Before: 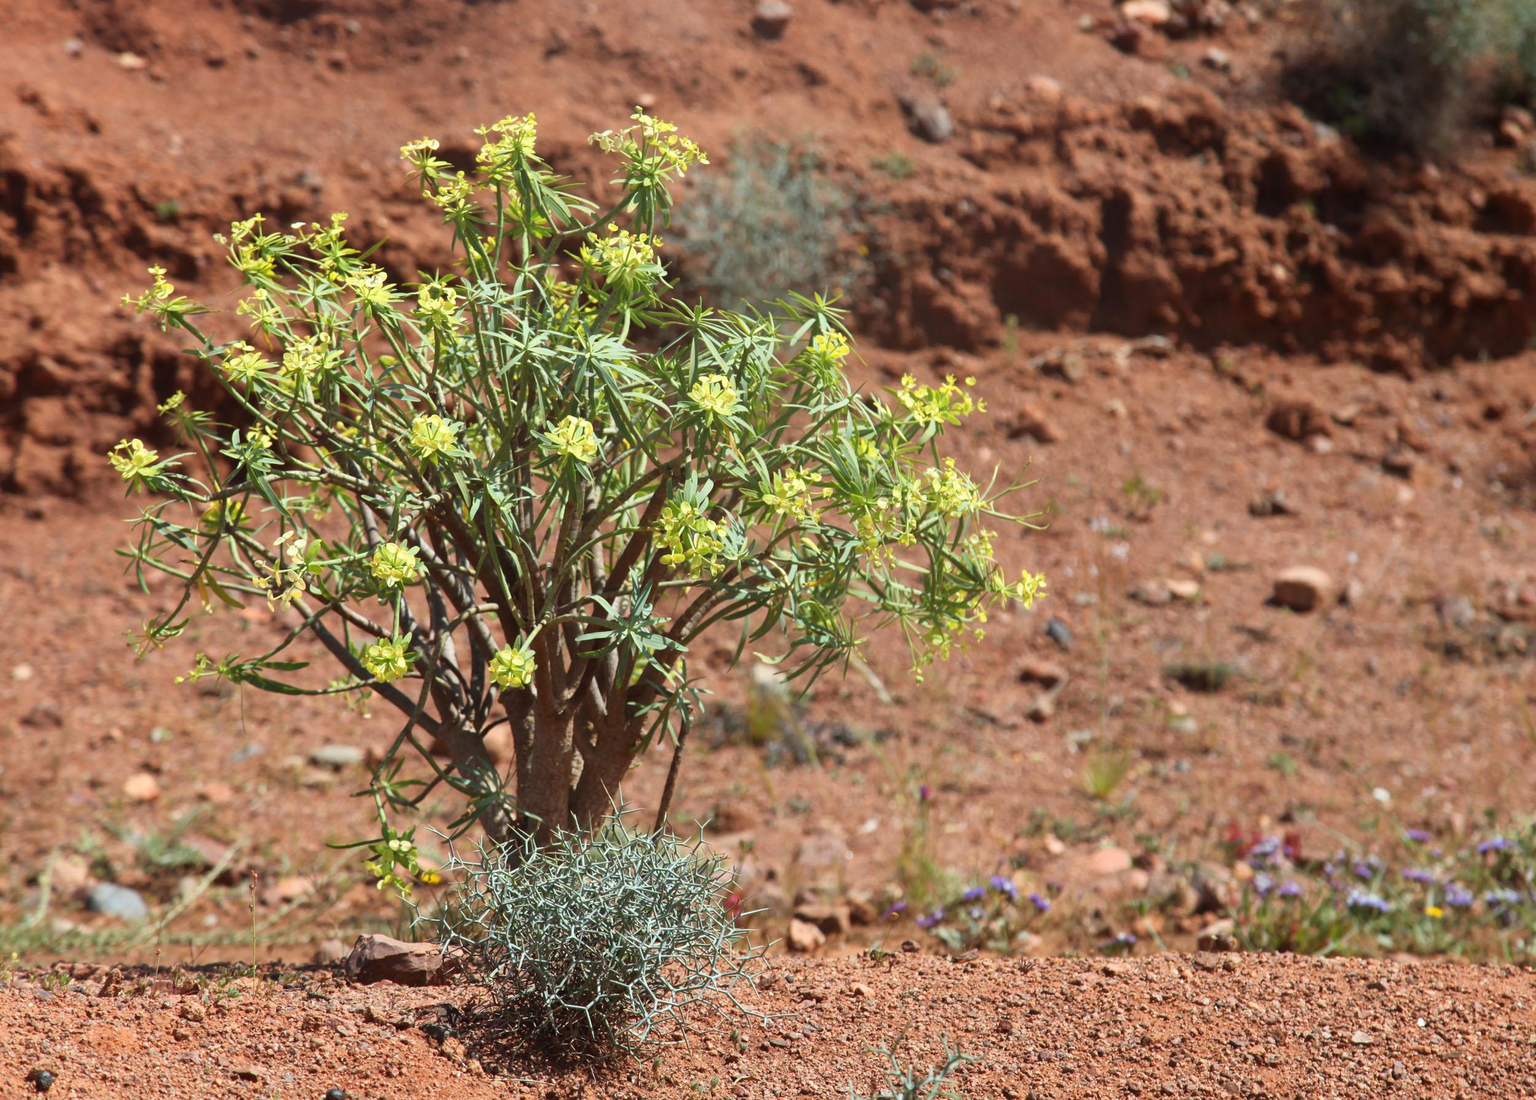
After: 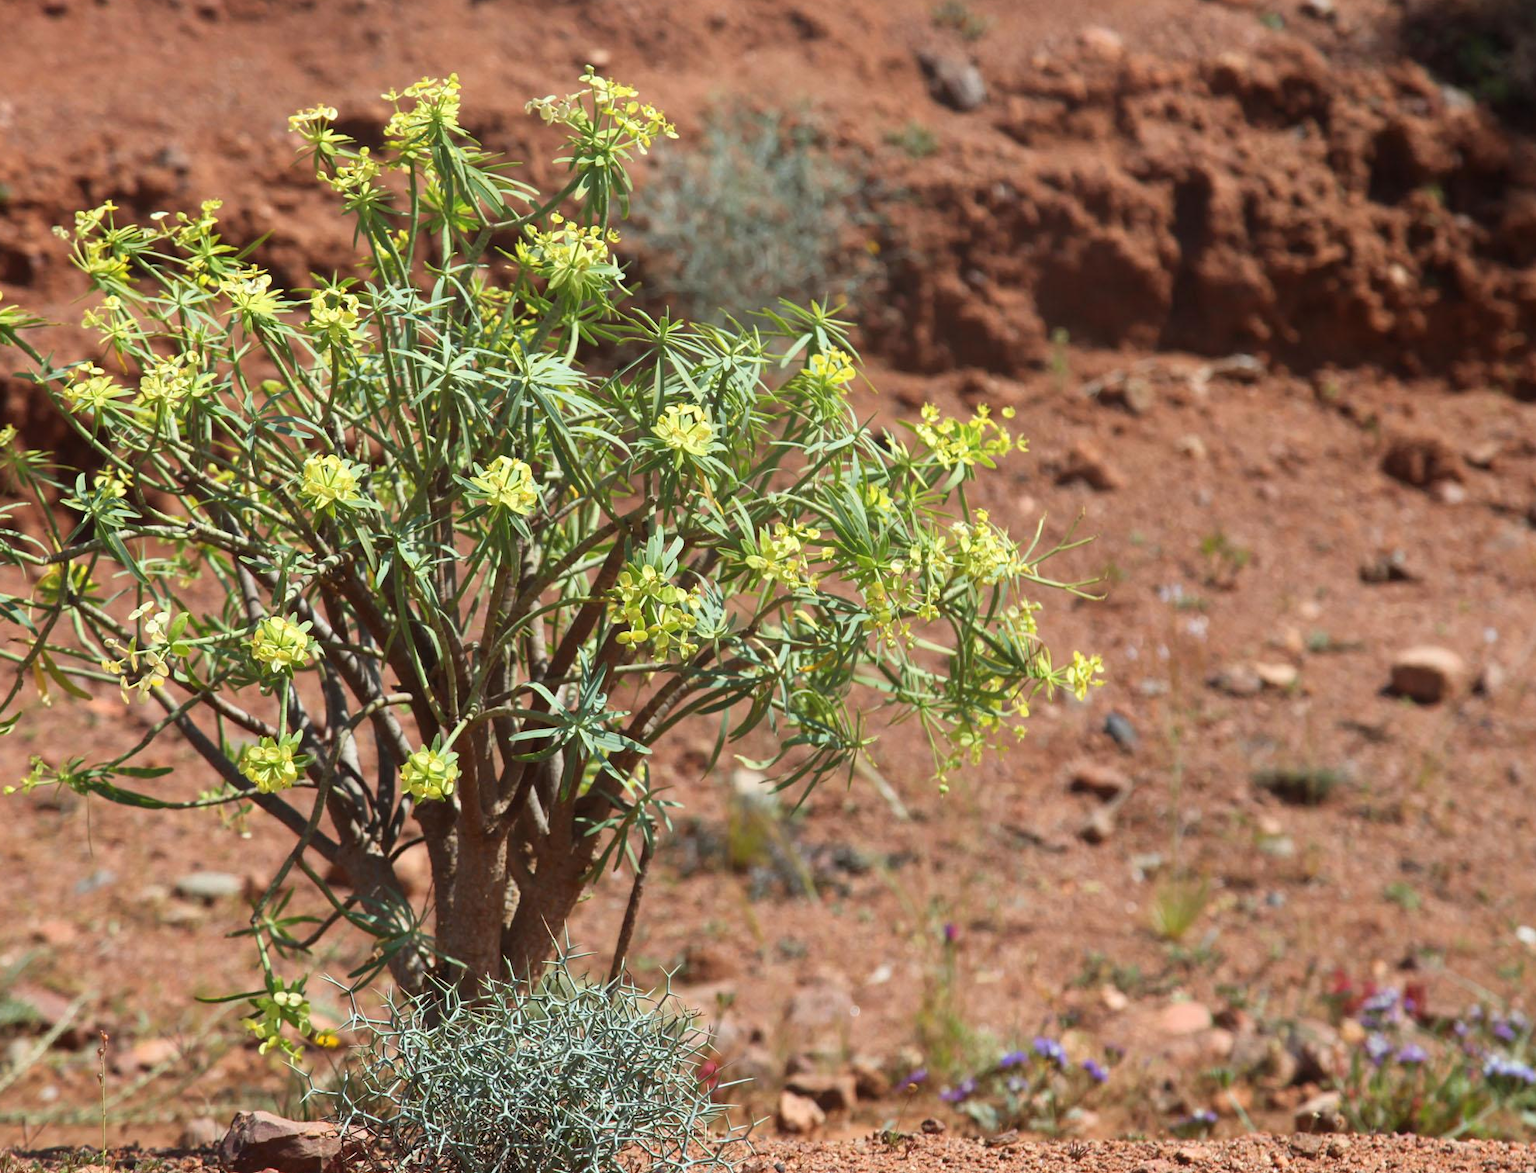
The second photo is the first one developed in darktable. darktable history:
crop: left 11.204%, top 5.005%, right 9.585%, bottom 10.478%
